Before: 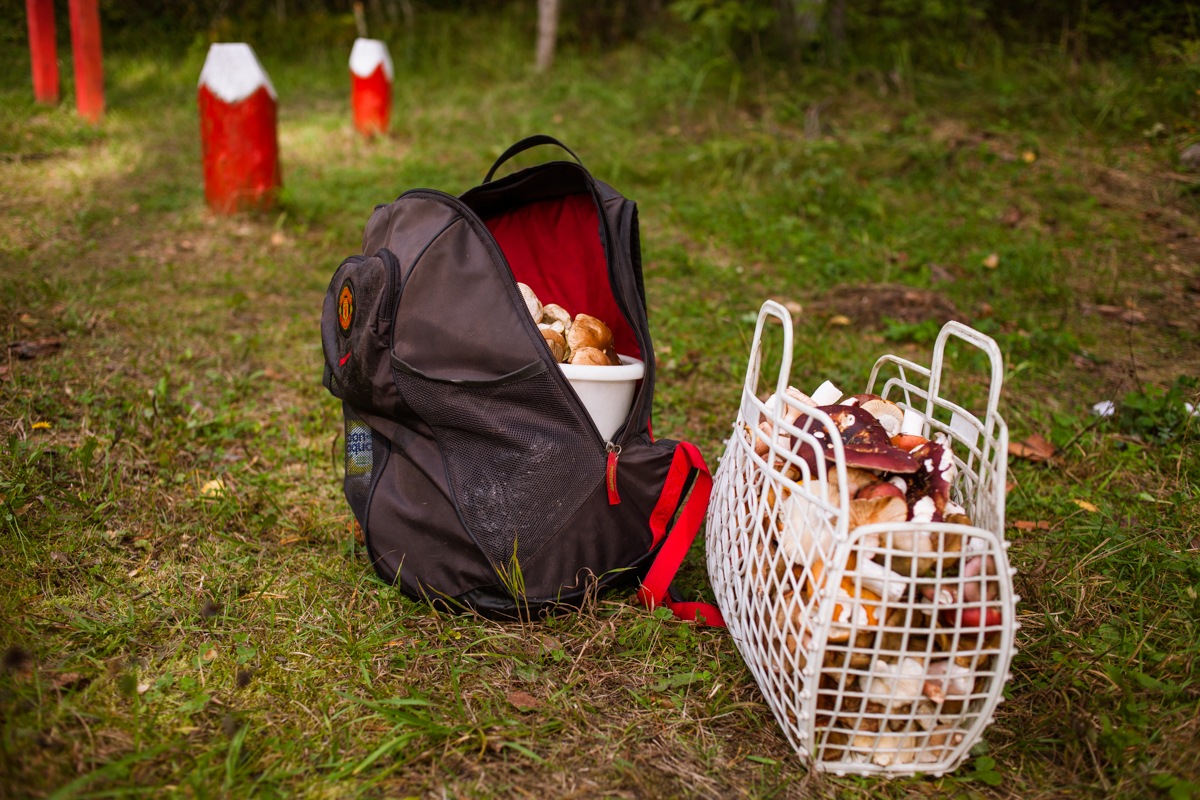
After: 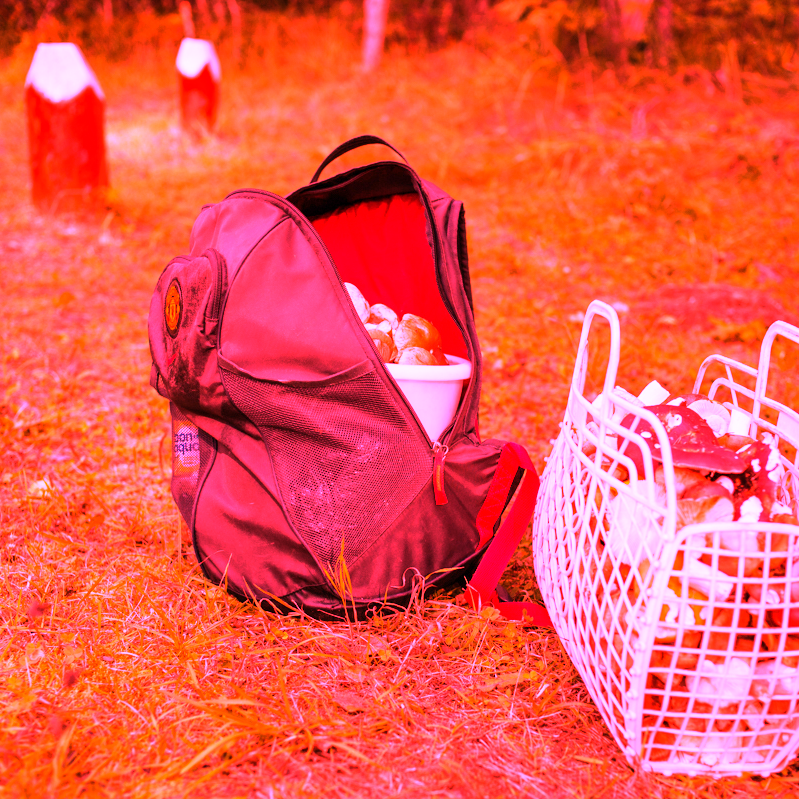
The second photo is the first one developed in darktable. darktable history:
crop and rotate: left 14.436%, right 18.898%
white balance: red 4.26, blue 1.802
